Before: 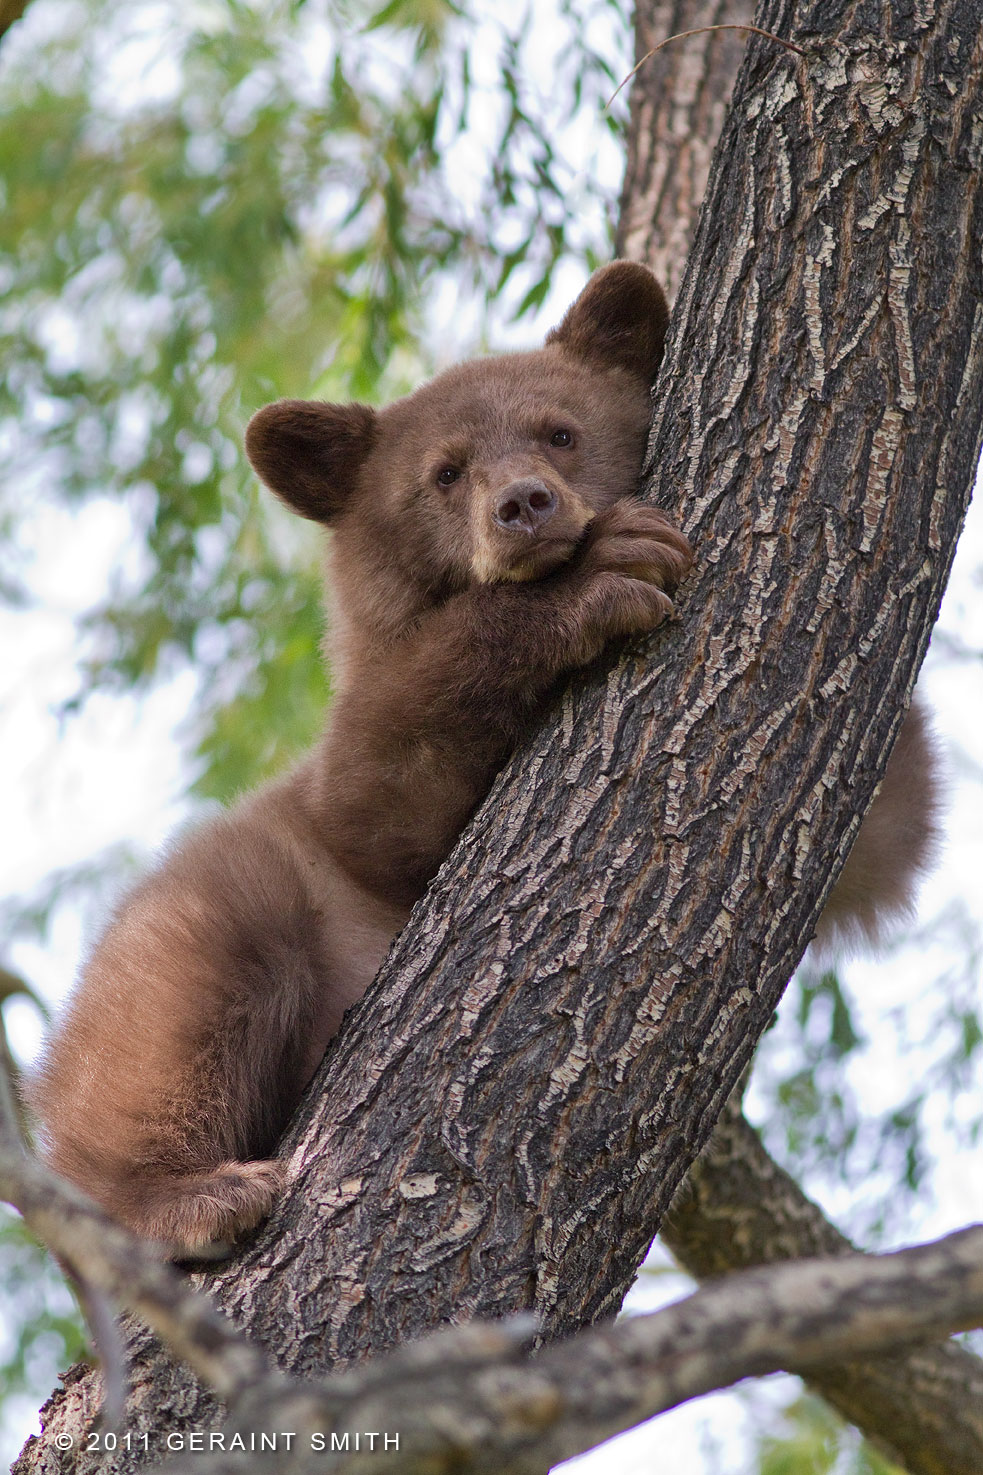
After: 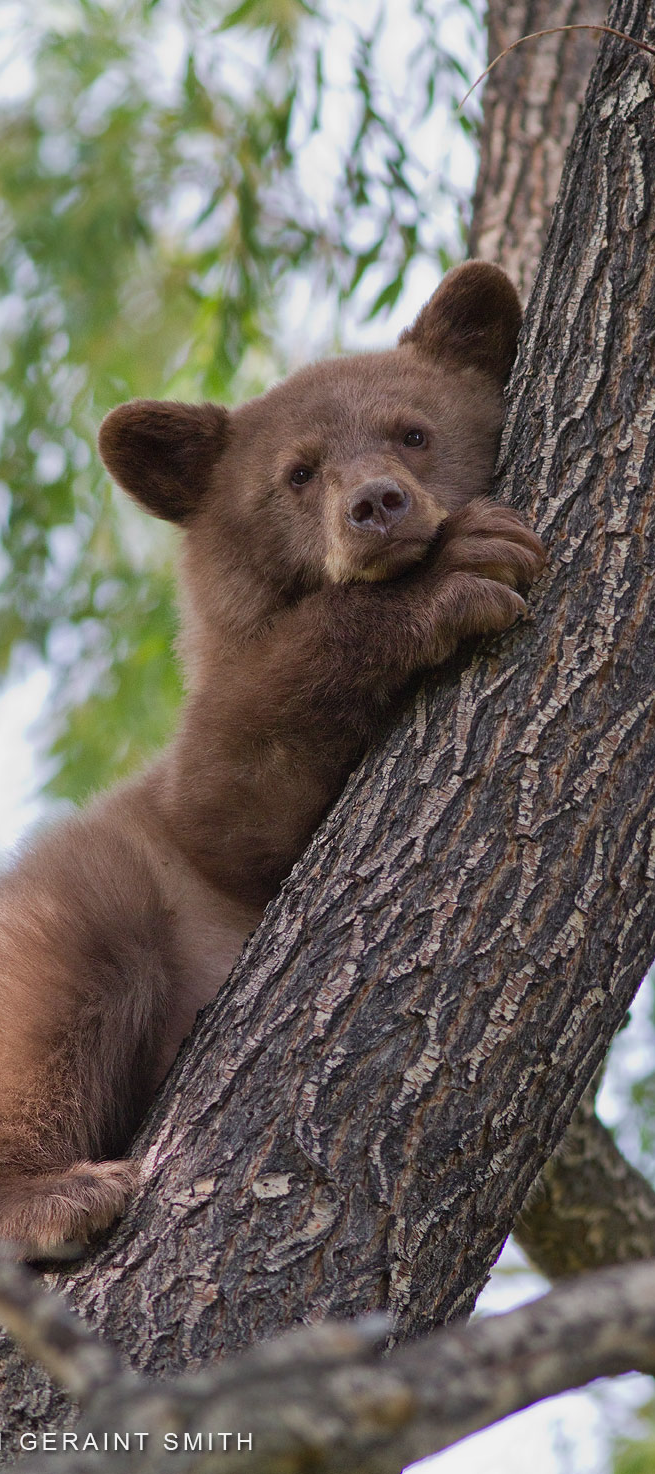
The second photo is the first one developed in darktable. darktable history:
local contrast: mode bilateral grid, contrast 100, coarseness 100, detail 91%, midtone range 0.2
exposure: exposure -0.177 EV, compensate highlight preservation false
crop and rotate: left 15.055%, right 18.278%
